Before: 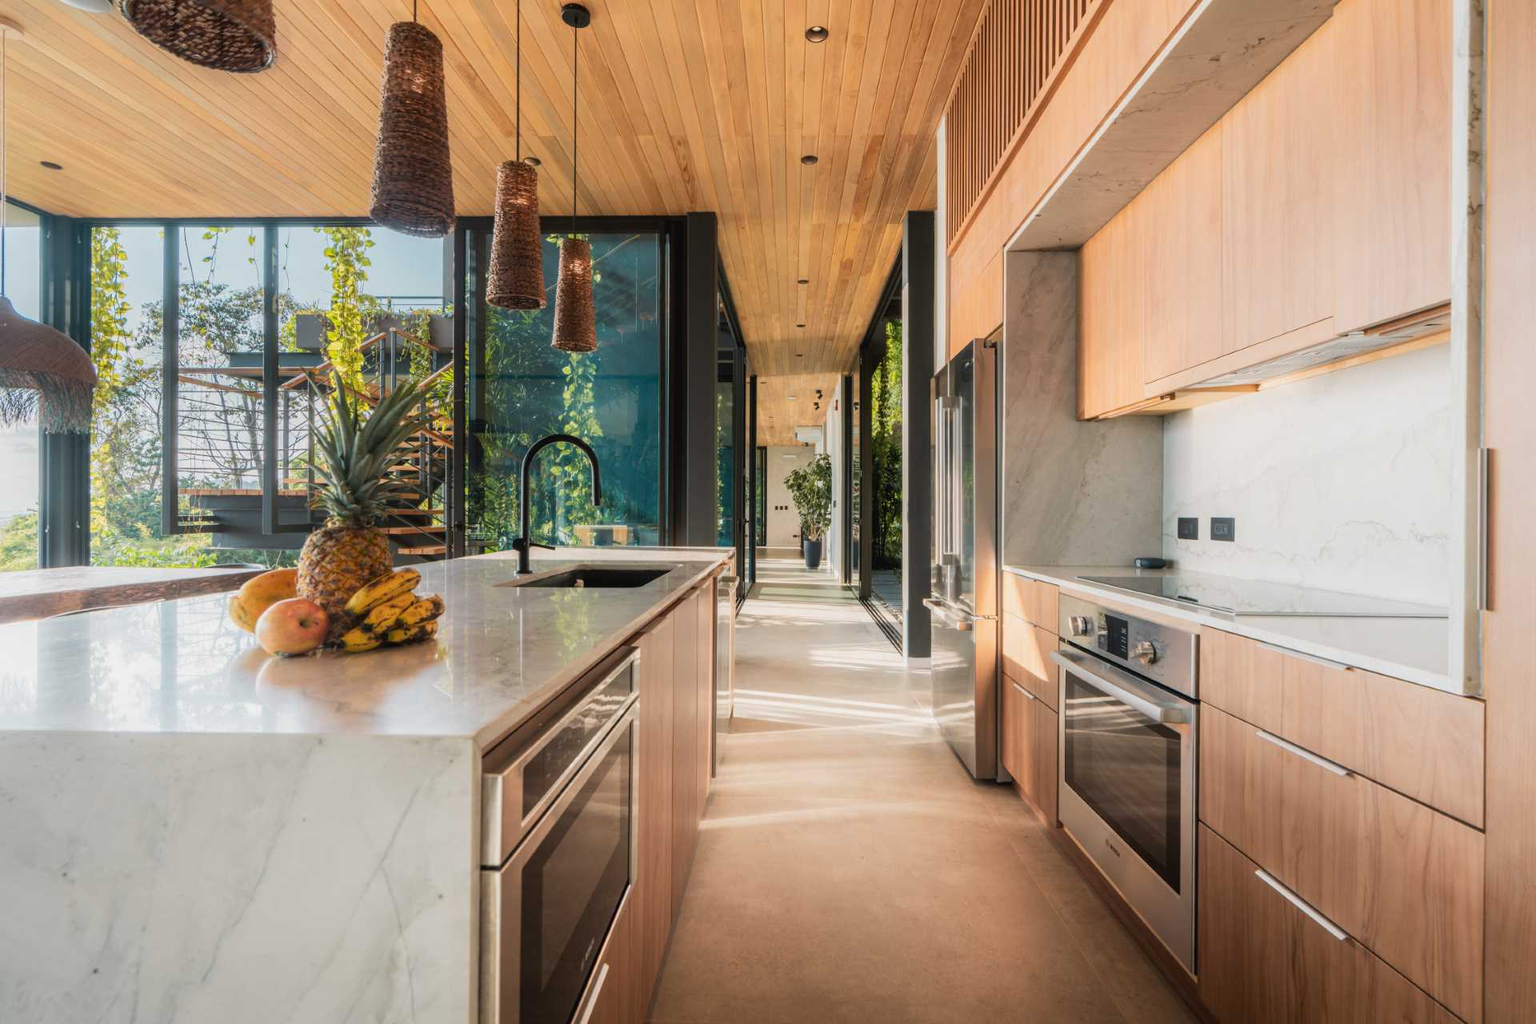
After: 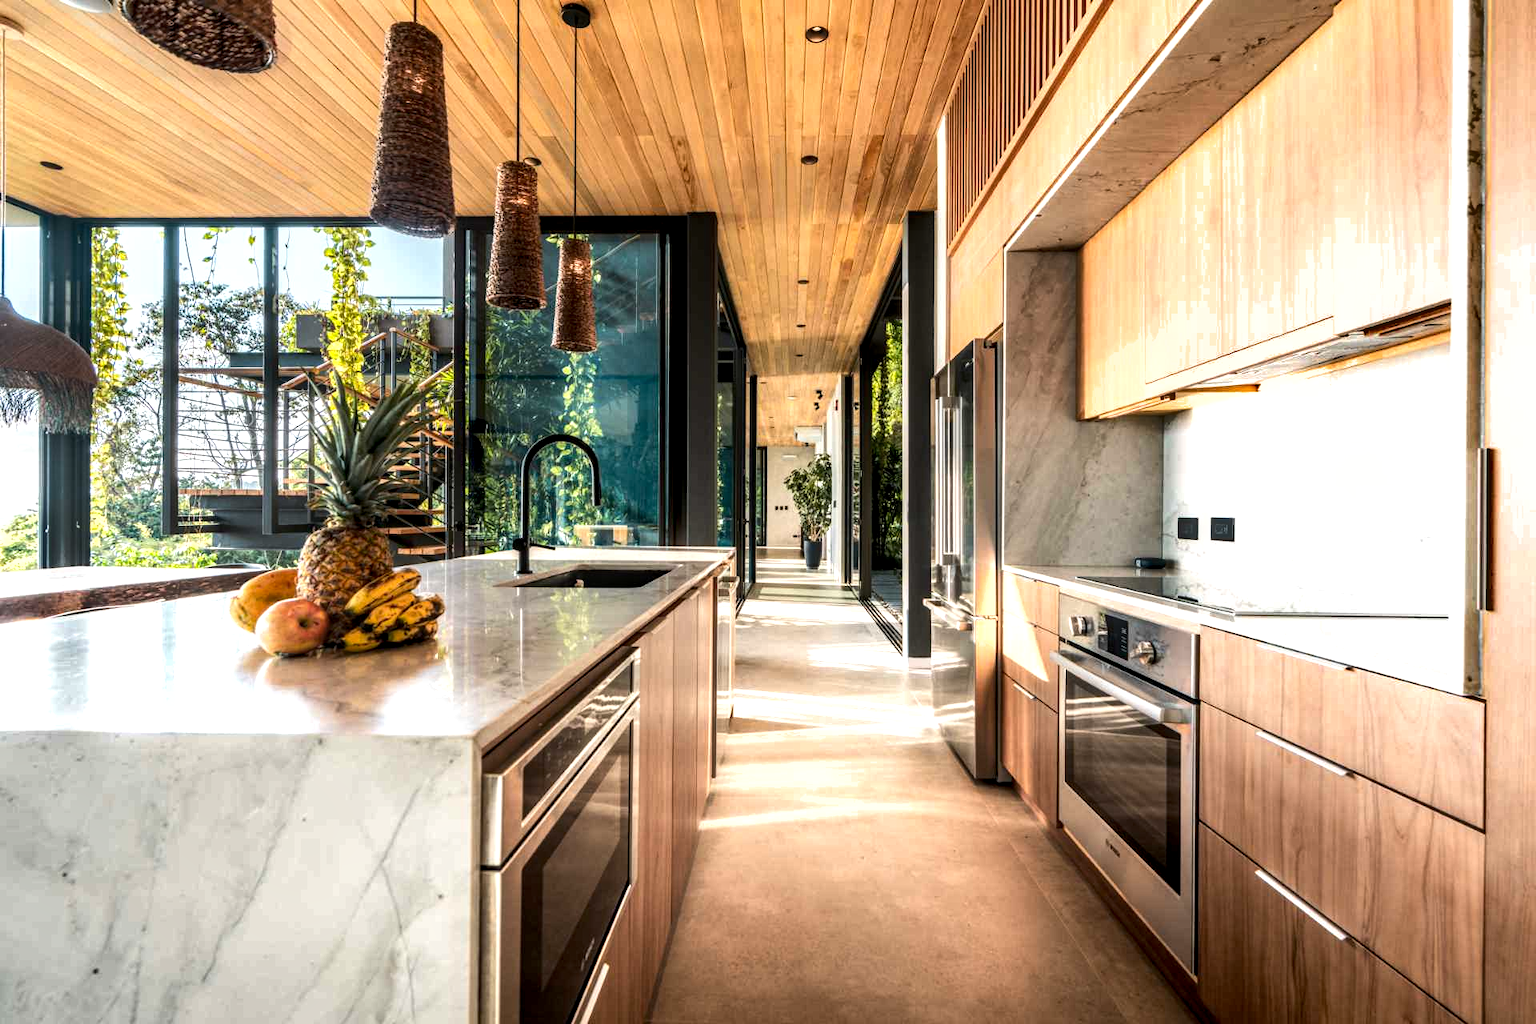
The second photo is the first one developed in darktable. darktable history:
shadows and highlights: highlights color adjustment 56.12%, low approximation 0.01, soften with gaussian
exposure: black level correction 0.008, exposure 0.094 EV, compensate highlight preservation false
local contrast: detail 130%
tone equalizer: -8 EV -0.743 EV, -7 EV -0.683 EV, -6 EV -0.637 EV, -5 EV -0.387 EV, -3 EV 0.368 EV, -2 EV 0.6 EV, -1 EV 0.69 EV, +0 EV 0.756 EV, edges refinement/feathering 500, mask exposure compensation -1.57 EV, preserve details no
